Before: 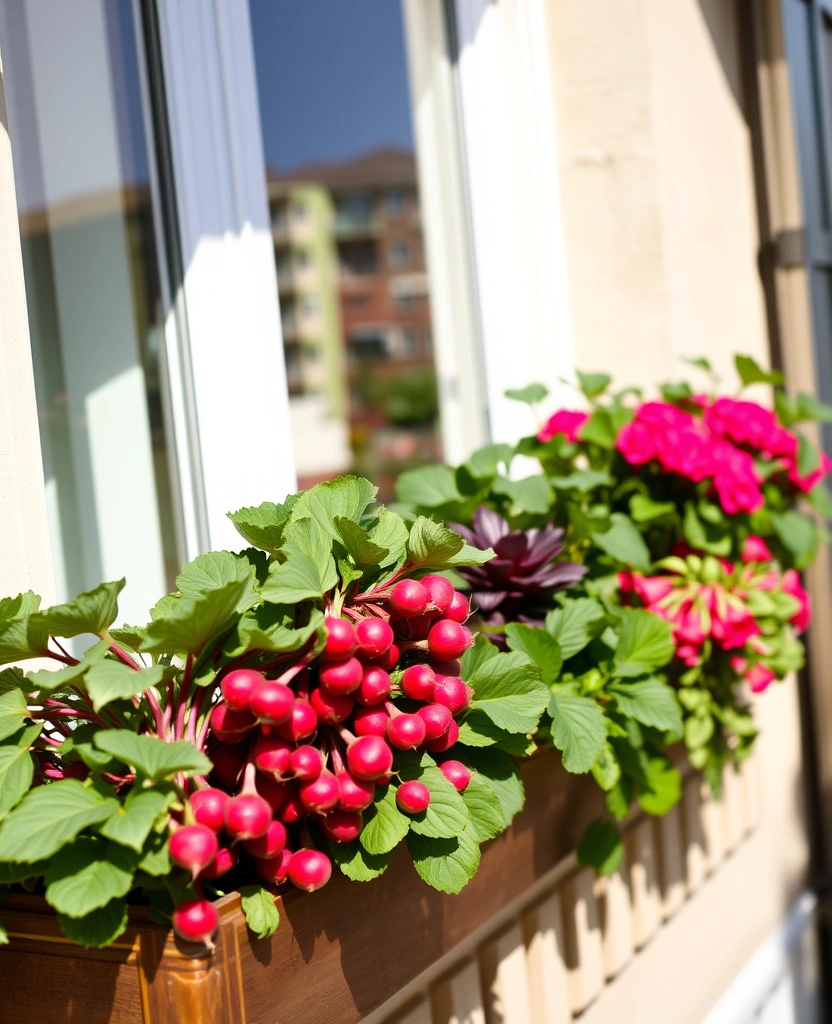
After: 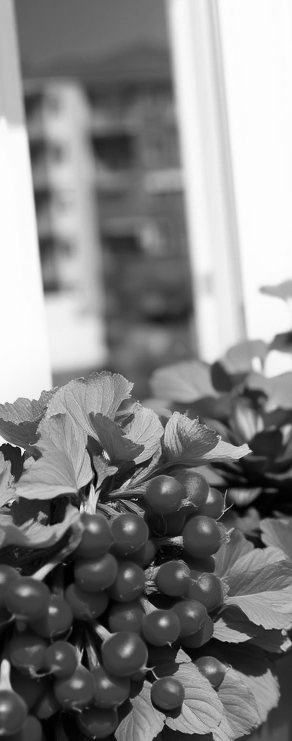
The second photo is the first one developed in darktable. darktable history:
crop and rotate: left 29.476%, top 10.214%, right 35.32%, bottom 17.333%
monochrome: a -11.7, b 1.62, size 0.5, highlights 0.38
